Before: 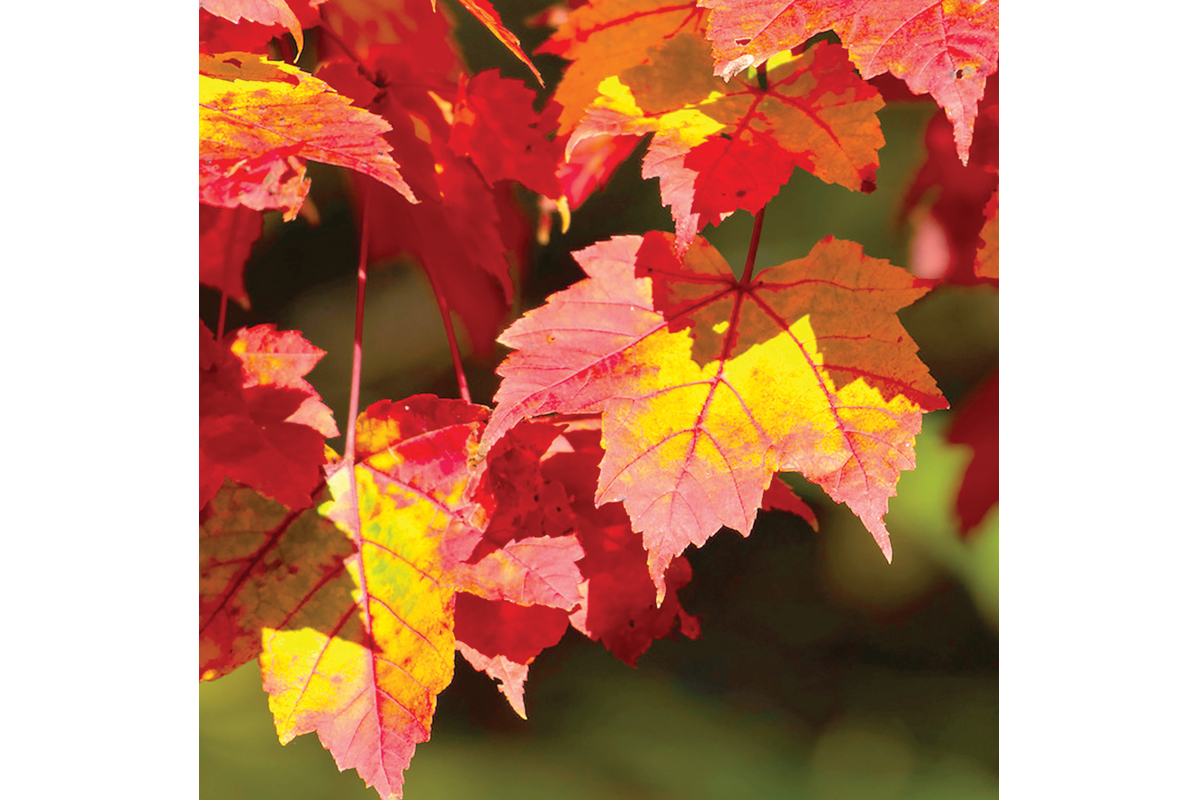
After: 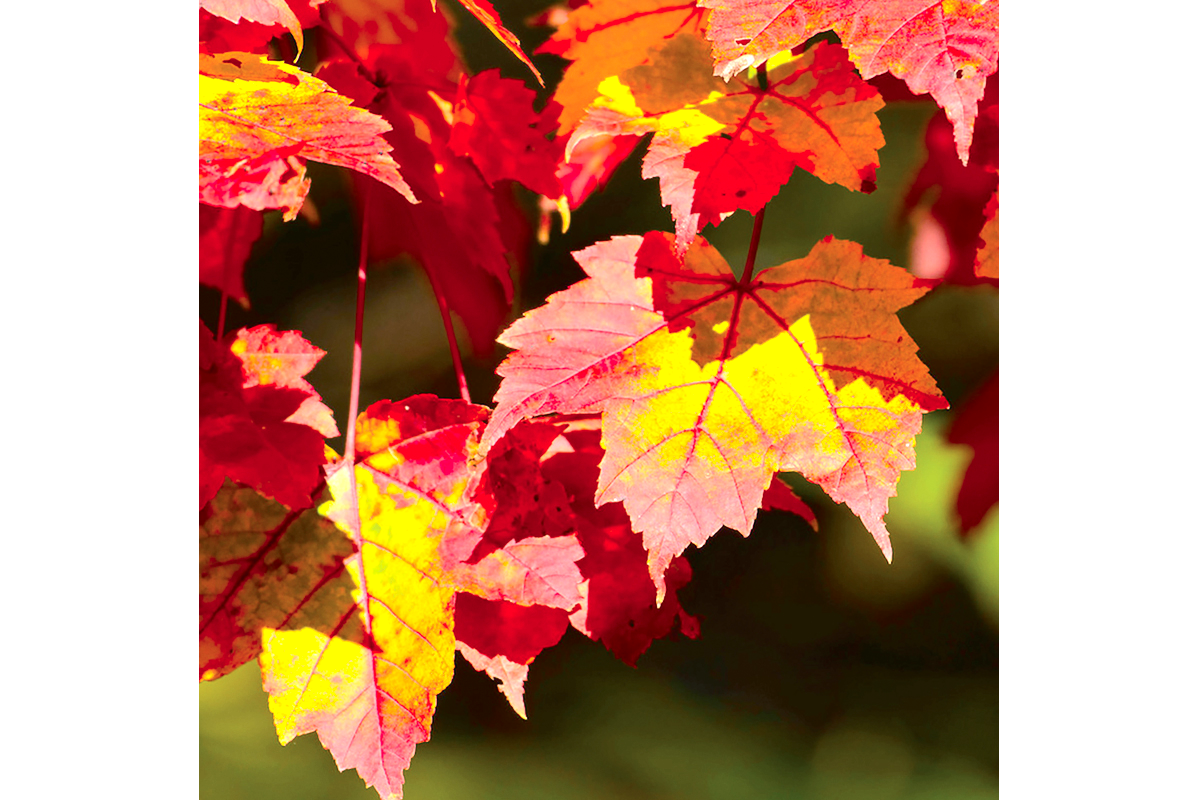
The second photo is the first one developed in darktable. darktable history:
contrast brightness saturation: contrast 0.15, brightness -0.01, saturation 0.1
tone equalizer: -8 EV -0.417 EV, -7 EV -0.389 EV, -6 EV -0.333 EV, -5 EV -0.222 EV, -3 EV 0.222 EV, -2 EV 0.333 EV, -1 EV 0.389 EV, +0 EV 0.417 EV, edges refinement/feathering 500, mask exposure compensation -1.57 EV, preserve details no
